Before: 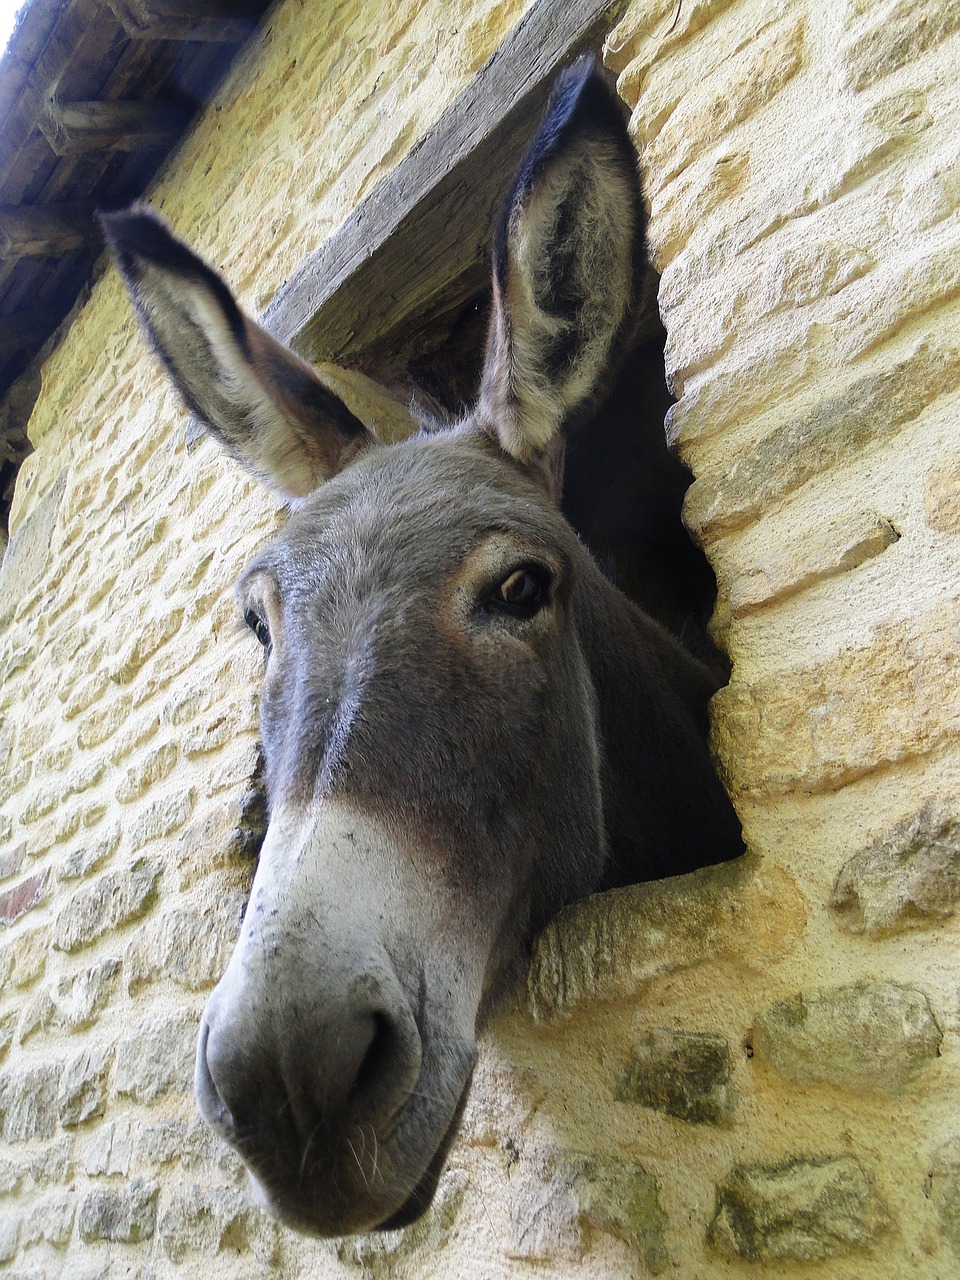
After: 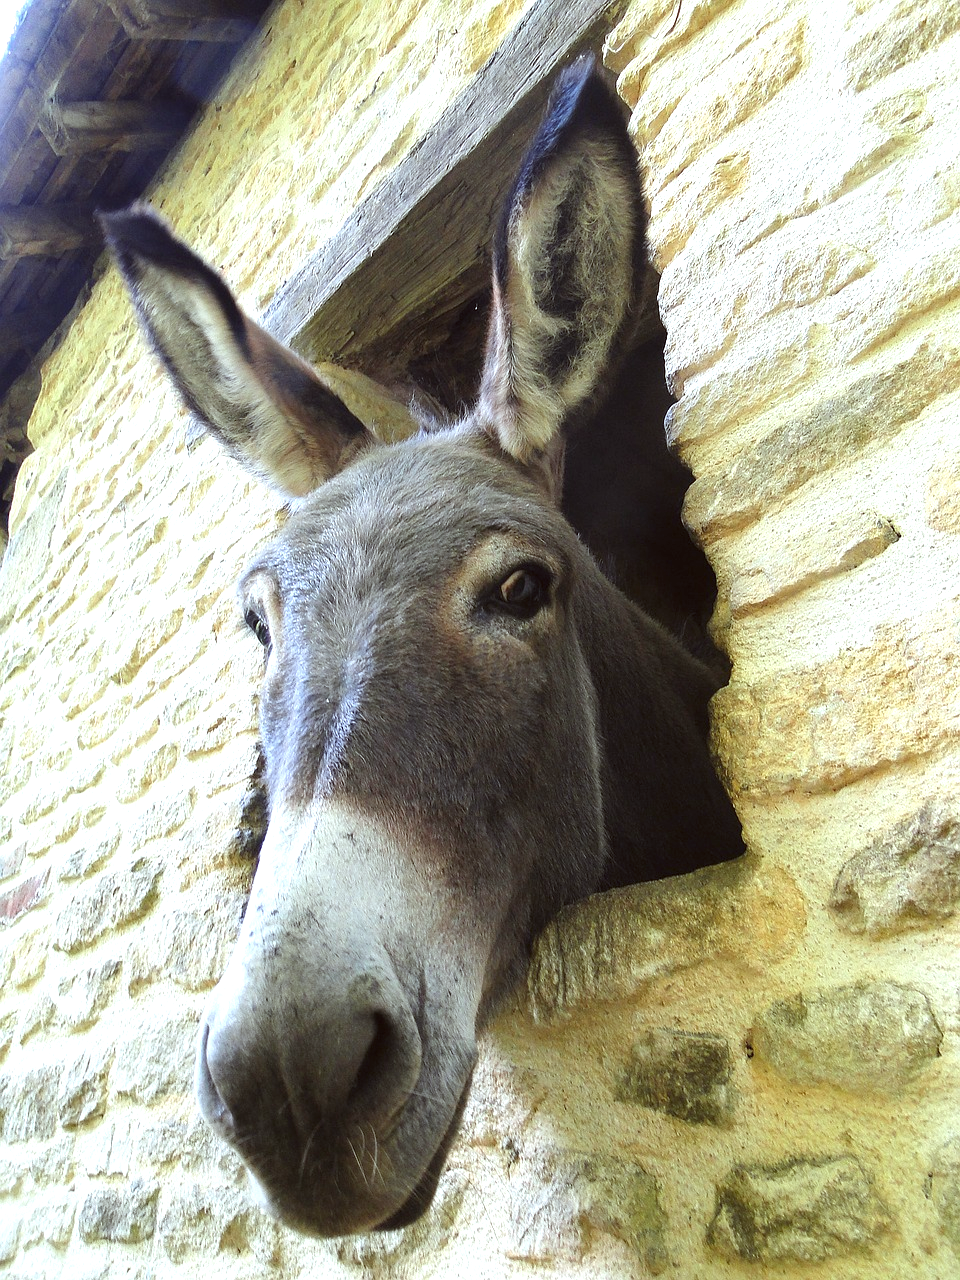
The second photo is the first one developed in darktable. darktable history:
color correction: highlights a* -5.13, highlights b* -3.33, shadows a* 3.87, shadows b* 4.06
exposure: black level correction 0, exposure 0.696 EV, compensate highlight preservation false
